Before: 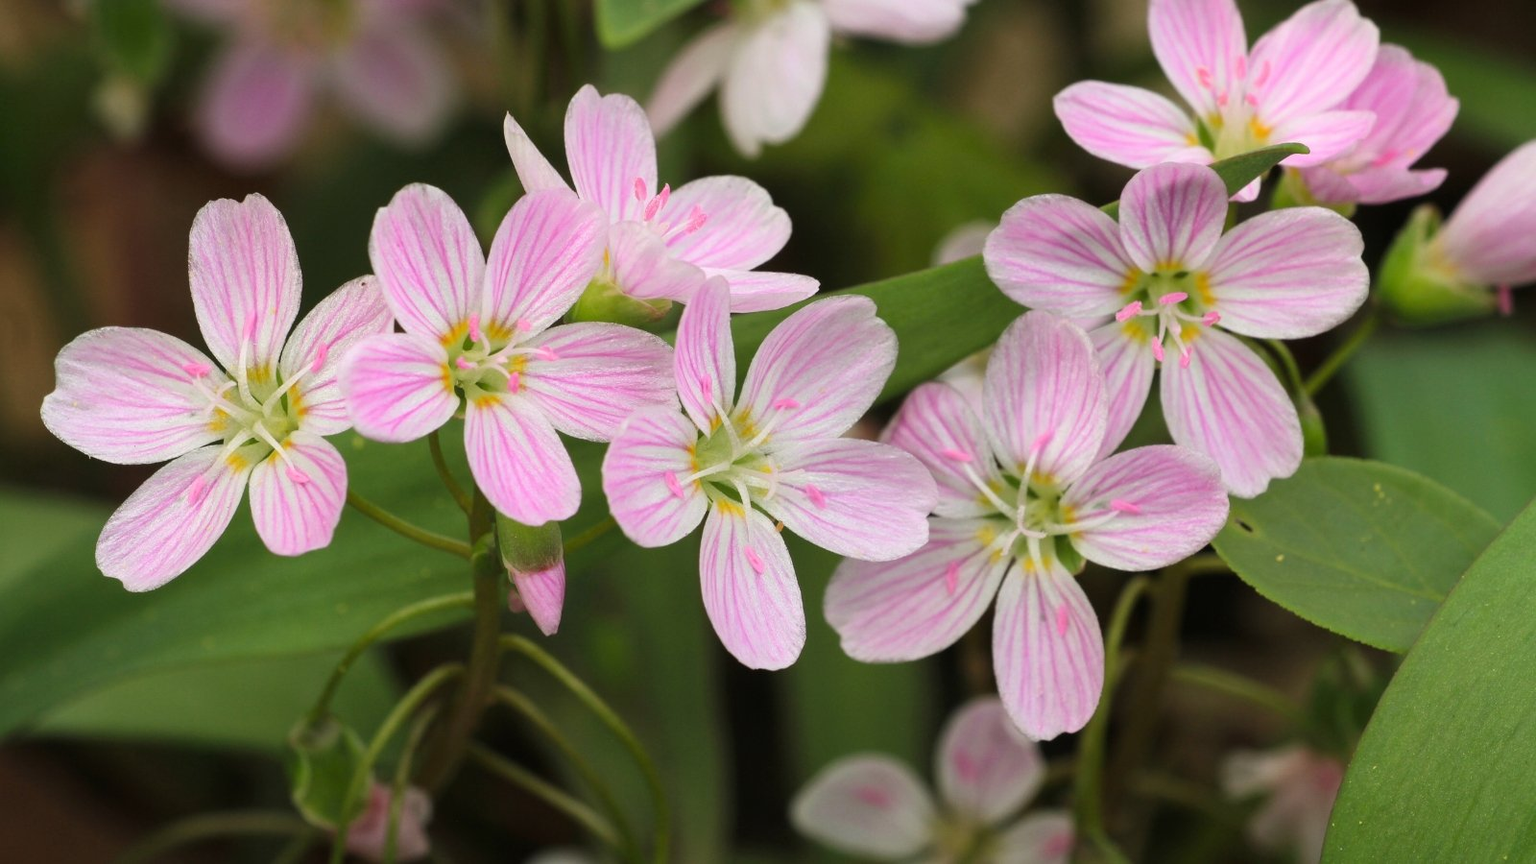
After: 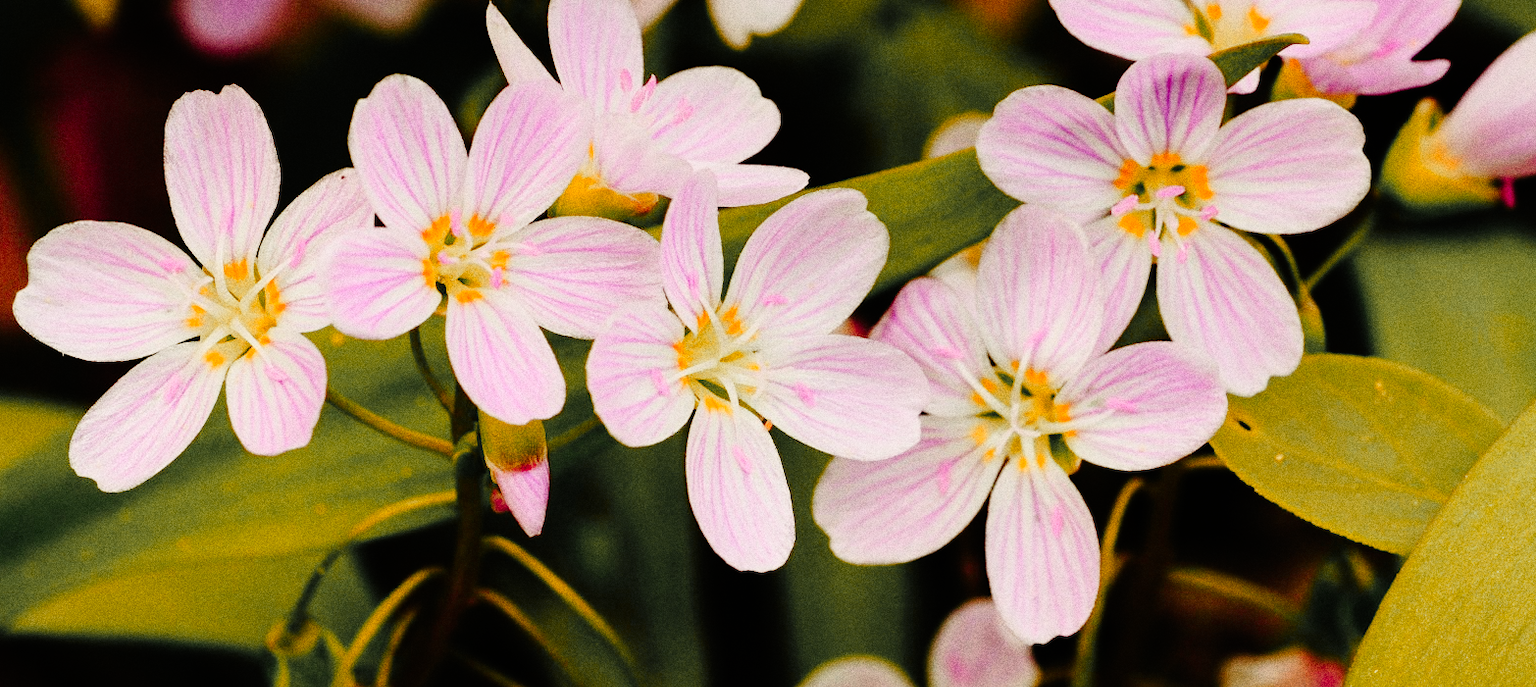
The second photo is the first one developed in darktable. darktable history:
grain: coarseness 0.09 ISO, strength 40%
crop and rotate: left 1.814%, top 12.818%, right 0.25%, bottom 9.225%
white balance: red 1.045, blue 0.932
base curve: curves: ch0 [(0, 0) (0.036, 0.01) (0.123, 0.254) (0.258, 0.504) (0.507, 0.748) (1, 1)], preserve colors none
color zones: curves: ch1 [(0.263, 0.53) (0.376, 0.287) (0.487, 0.512) (0.748, 0.547) (1, 0.513)]; ch2 [(0.262, 0.45) (0.751, 0.477)], mix 31.98%
graduated density: rotation -0.352°, offset 57.64
